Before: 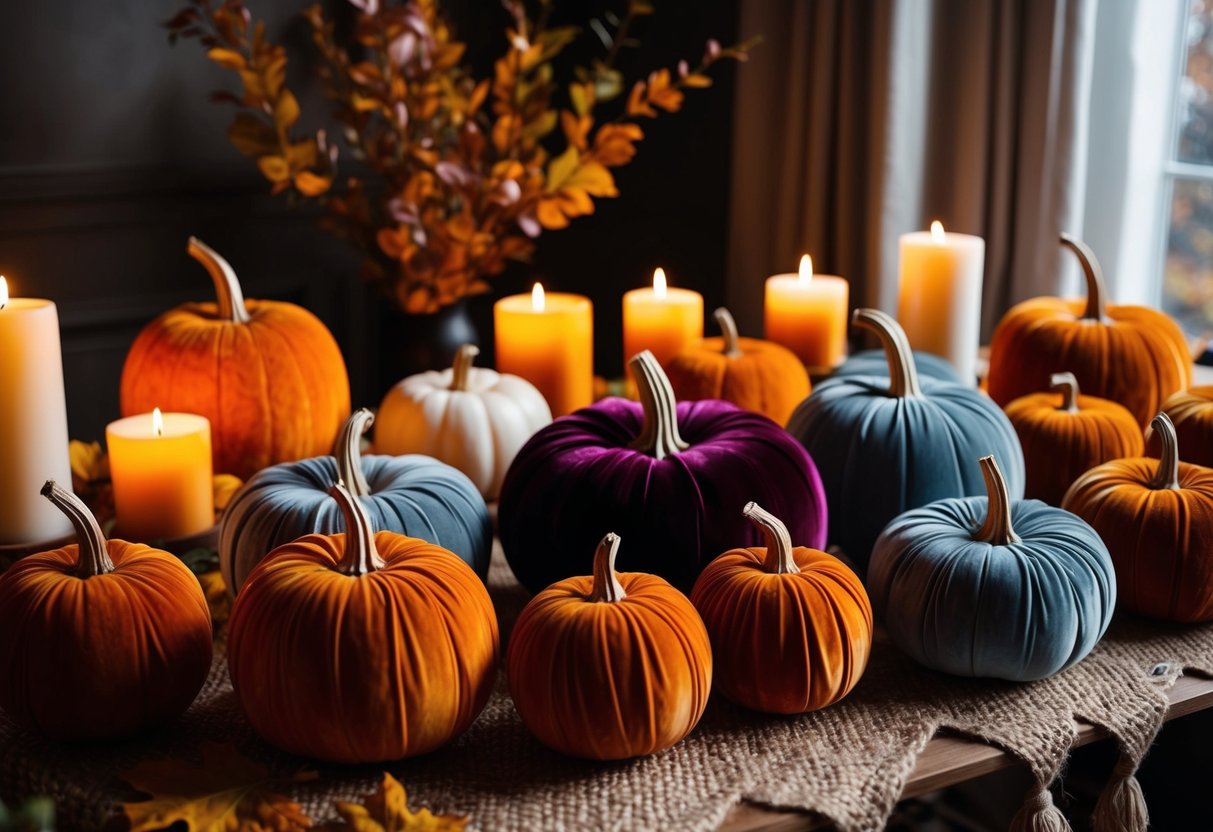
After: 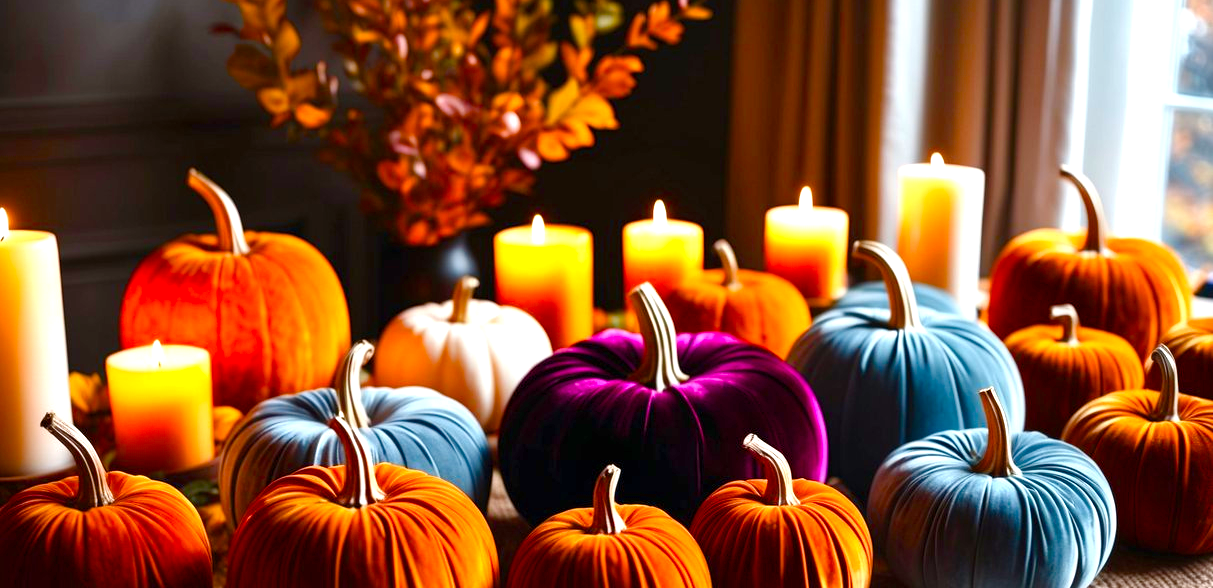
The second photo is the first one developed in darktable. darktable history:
color balance rgb: perceptual saturation grading › global saturation 20%, perceptual saturation grading › highlights -25%, perceptual saturation grading › shadows 50%
exposure: exposure 1 EV, compensate highlight preservation false
contrast brightness saturation: saturation 0.18
crop and rotate: top 8.293%, bottom 20.996%
